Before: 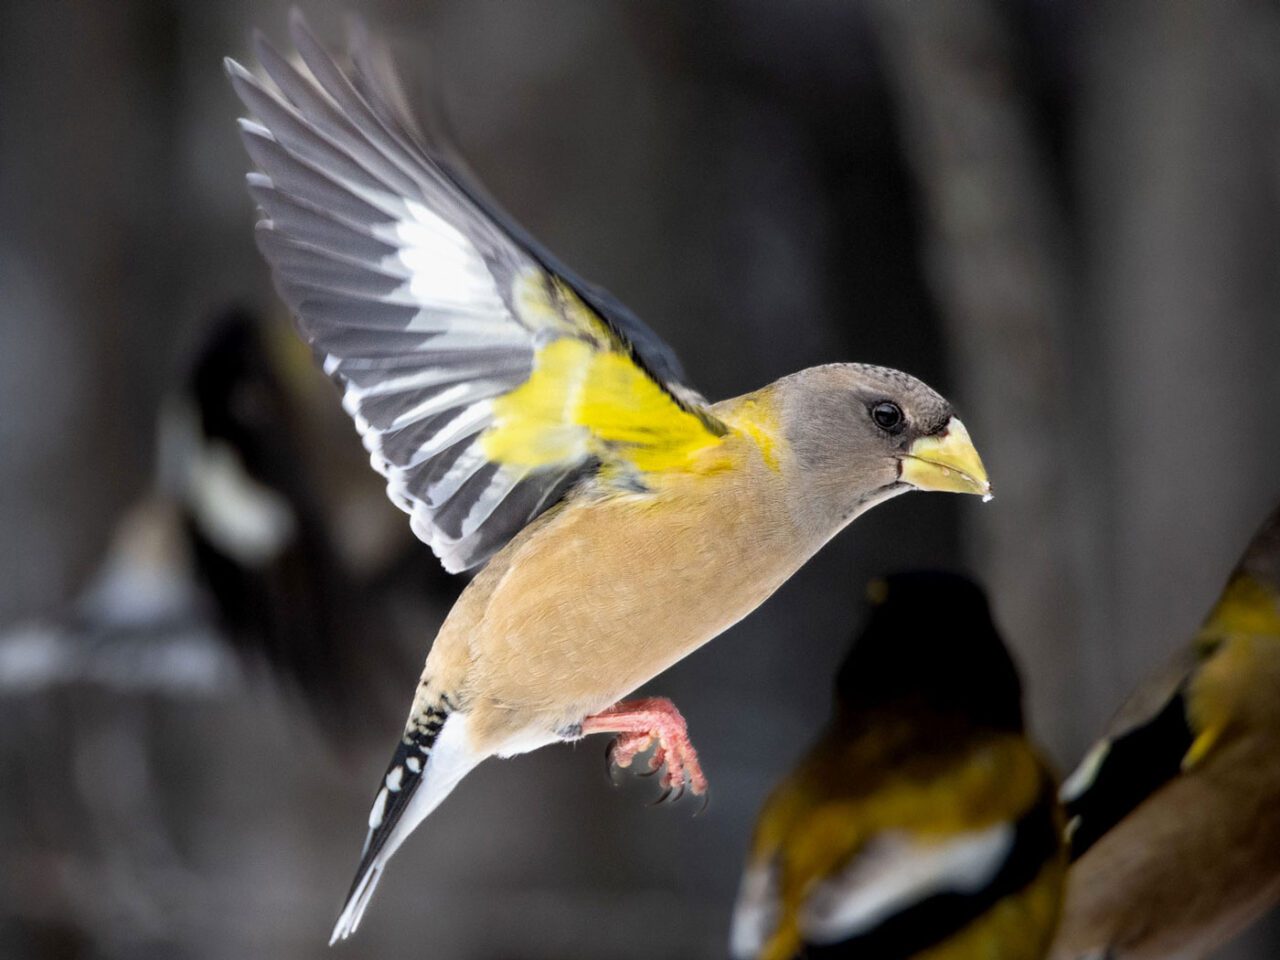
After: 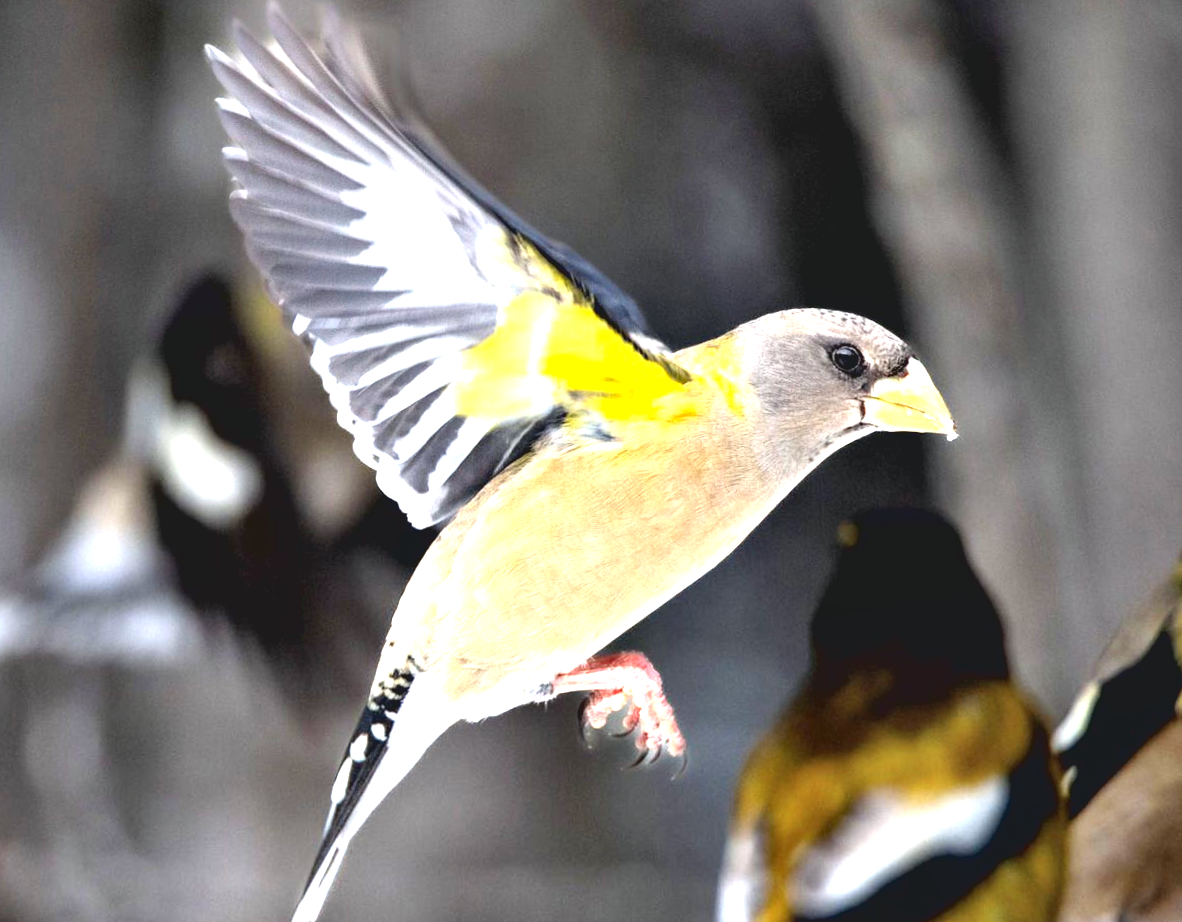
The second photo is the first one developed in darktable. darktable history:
contrast equalizer: octaves 7, y [[0.6 ×6], [0.55 ×6], [0 ×6], [0 ×6], [0 ×6]]
exposure: black level correction 0, exposure 1.379 EV, compensate exposure bias true, compensate highlight preservation false
crop: top 0.05%, bottom 0.098%
rotate and perspective: rotation -1.68°, lens shift (vertical) -0.146, crop left 0.049, crop right 0.912, crop top 0.032, crop bottom 0.96
contrast brightness saturation: contrast -0.15, brightness 0.05, saturation -0.12
